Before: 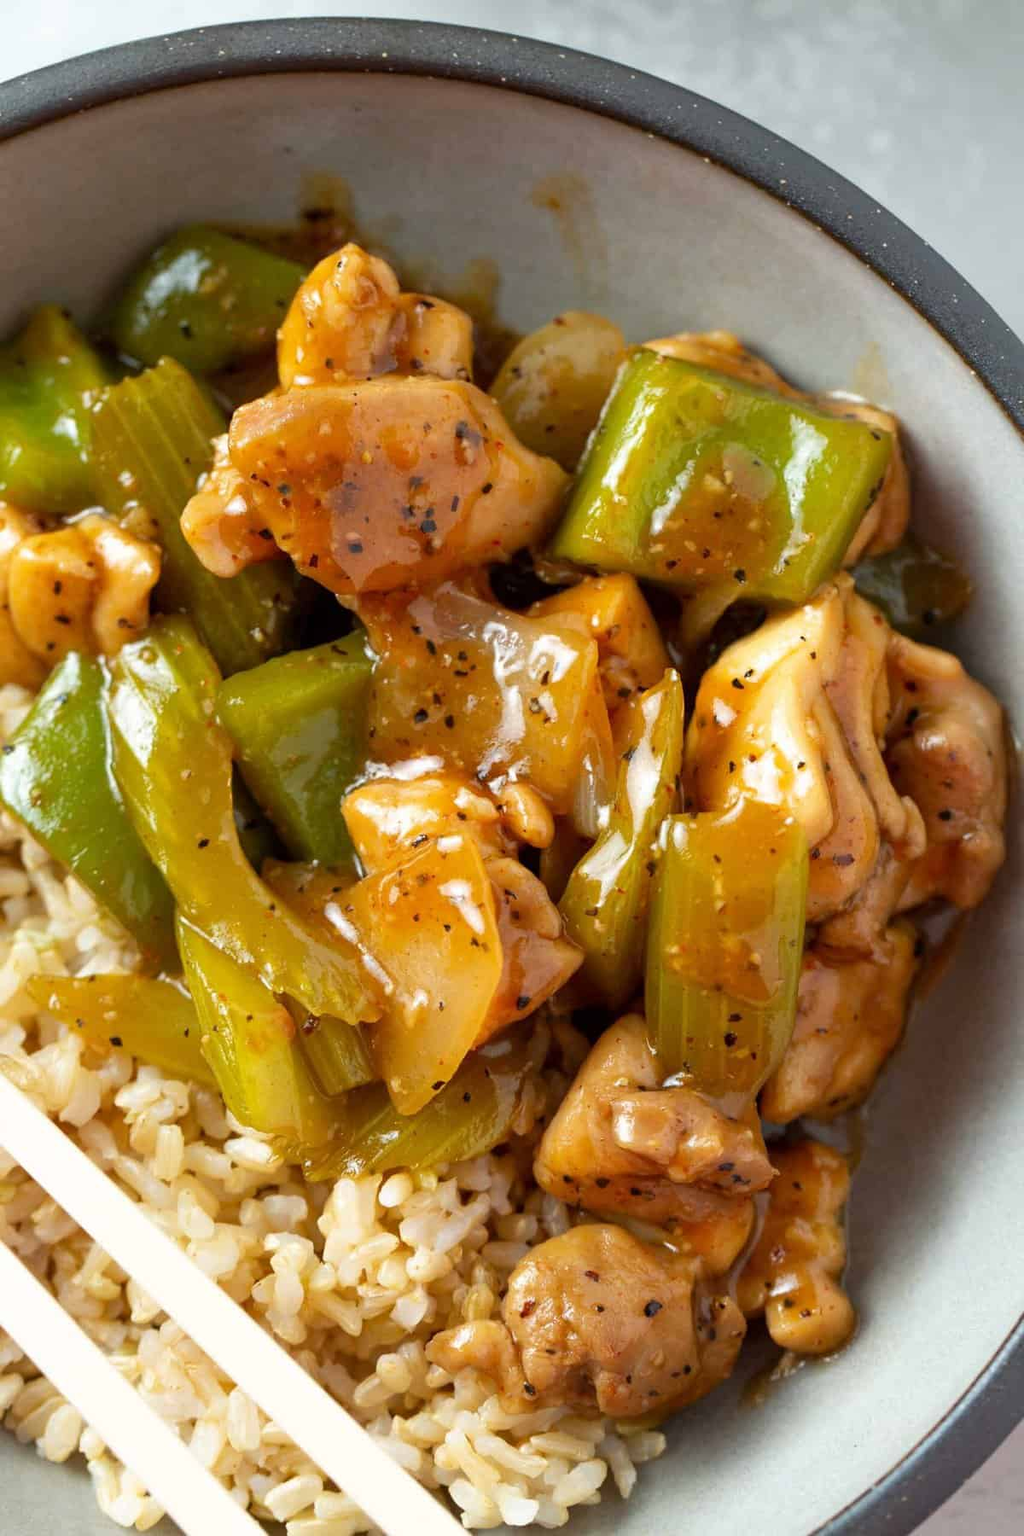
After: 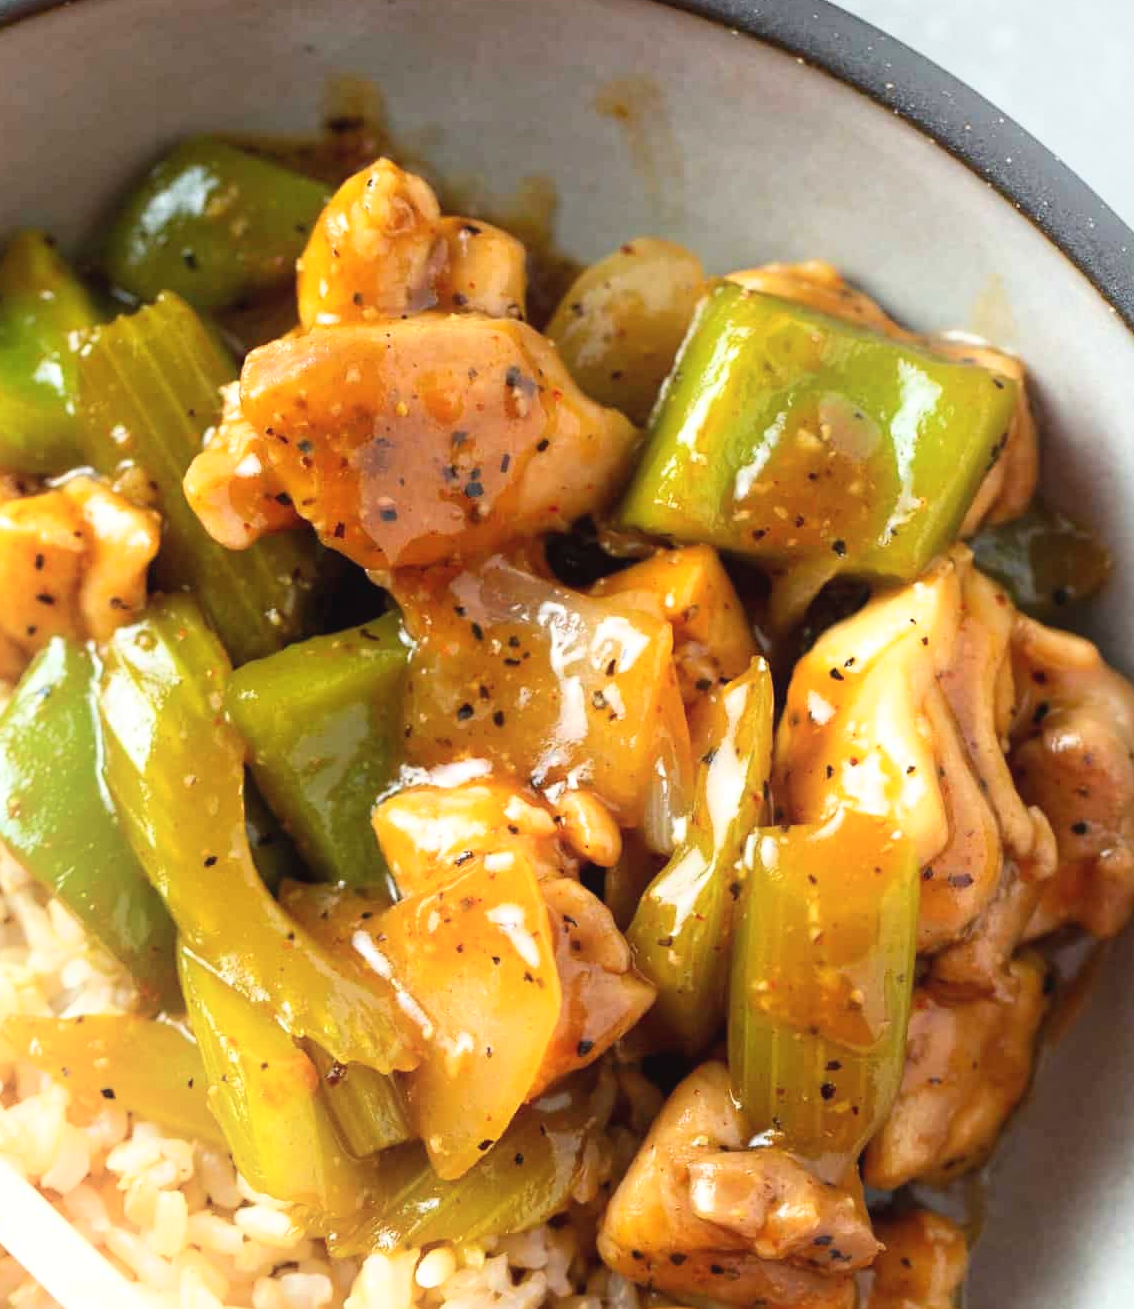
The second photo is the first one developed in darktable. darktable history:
base curve: curves: ch0 [(0, 0) (0.688, 0.865) (1, 1)]
exposure: black level correction -0.003, exposure 0.042 EV, compensate exposure bias true, compensate highlight preservation false
shadows and highlights: shadows -39.95, highlights 62.45, soften with gaussian
crop: left 2.358%, top 7.111%, right 3.114%, bottom 20.136%
